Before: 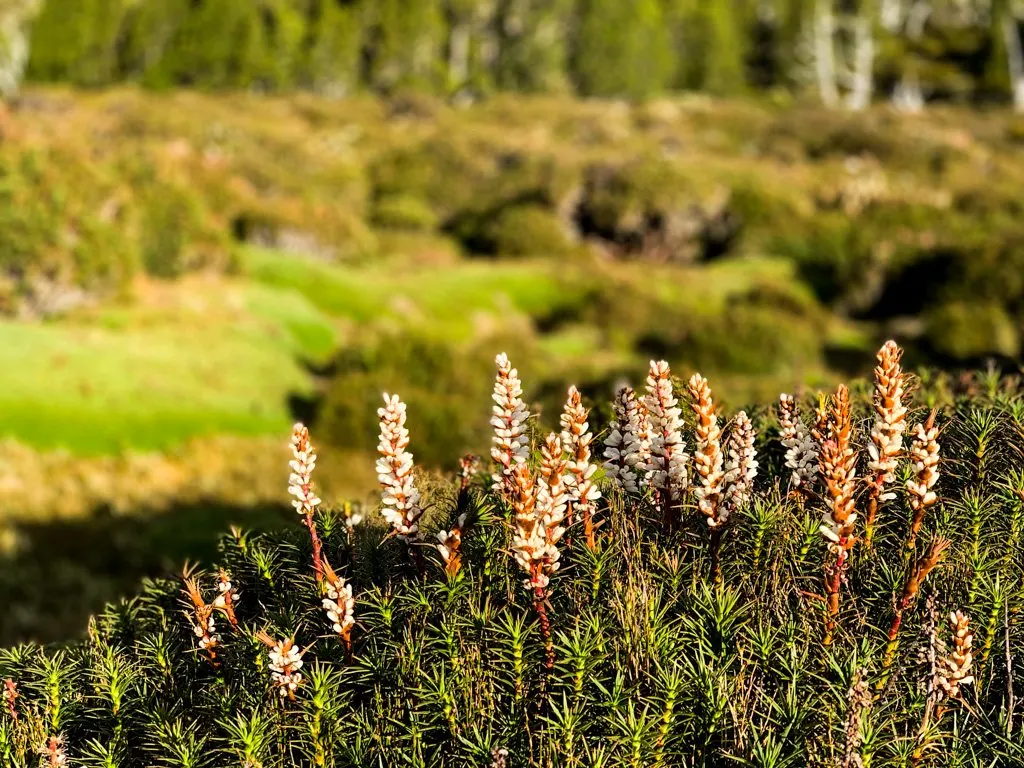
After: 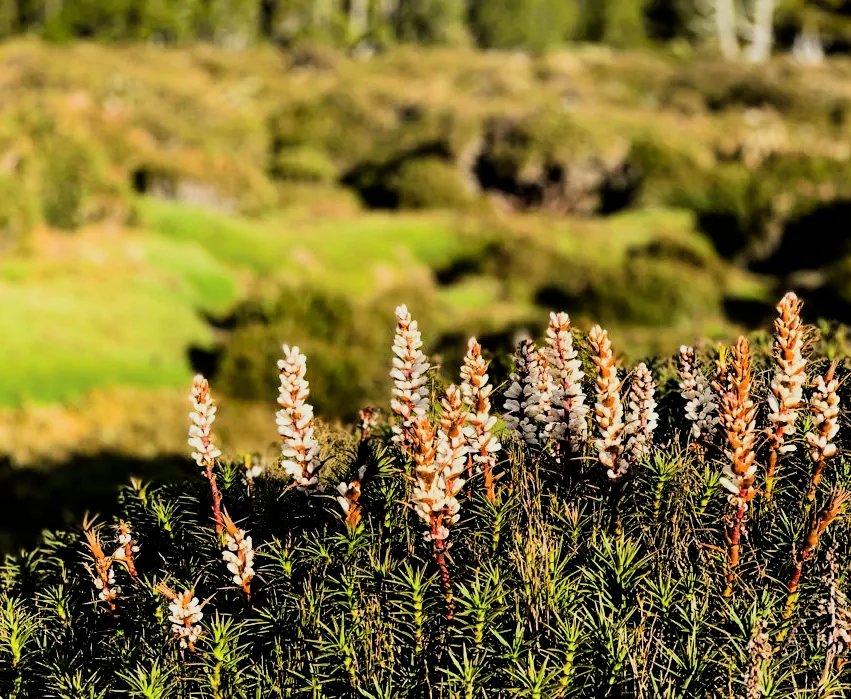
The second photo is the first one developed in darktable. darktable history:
filmic rgb: black relative exposure -7.98 EV, white relative exposure 4.06 EV, hardness 4.16, contrast 1.367
crop: left 9.773%, top 6.255%, right 7.109%, bottom 2.614%
